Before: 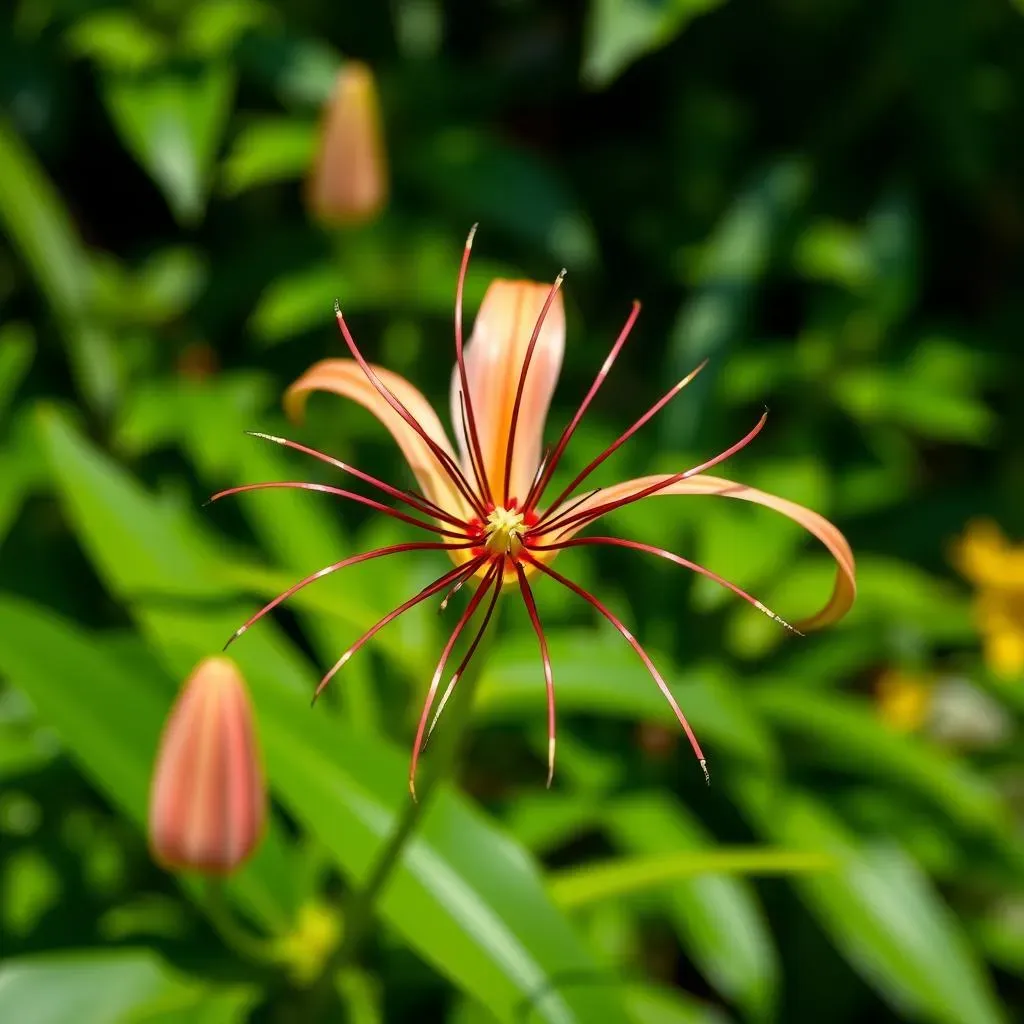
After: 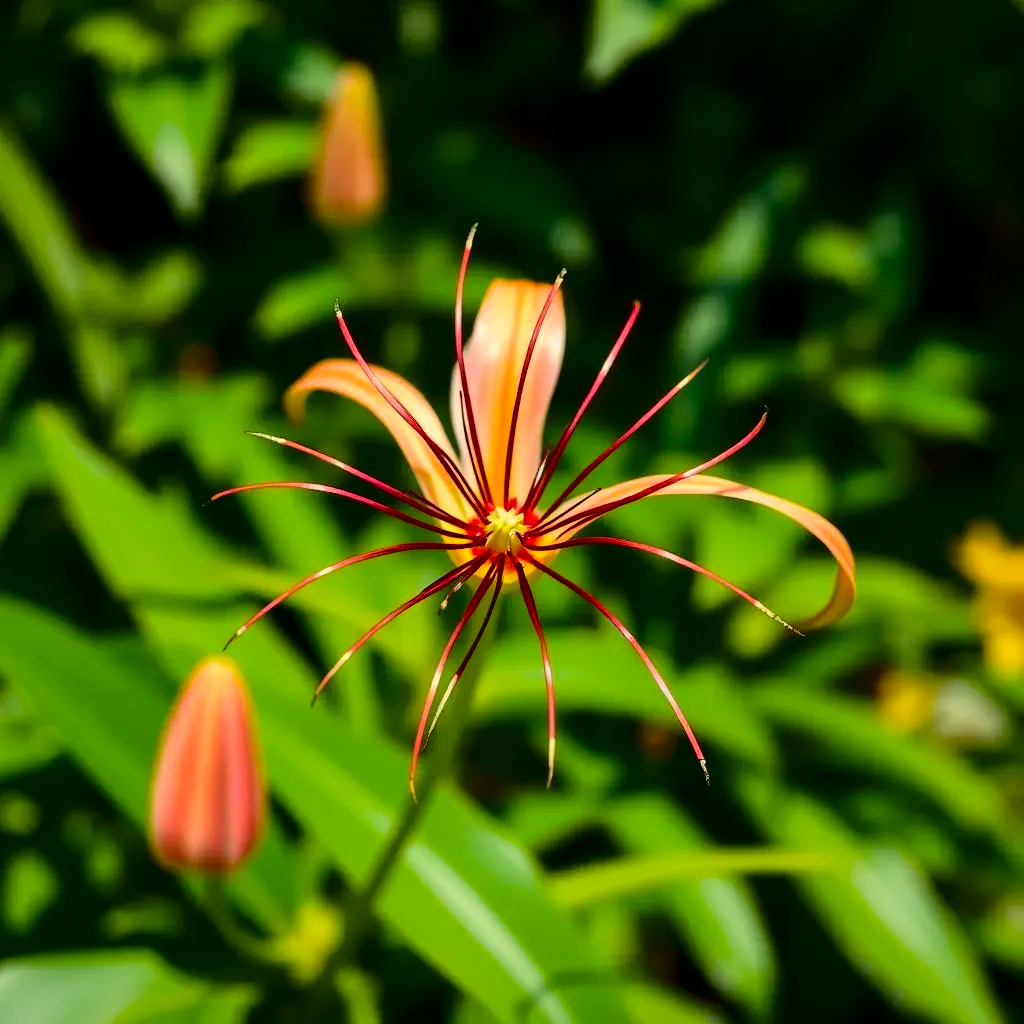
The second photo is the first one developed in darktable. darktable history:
color balance rgb: perceptual saturation grading › global saturation 25%, global vibrance 20%
tone equalizer: on, module defaults
tone curve: curves: ch0 [(0.003, 0) (0.066, 0.031) (0.16, 0.089) (0.269, 0.218) (0.395, 0.408) (0.517, 0.56) (0.684, 0.734) (0.791, 0.814) (1, 1)]; ch1 [(0, 0) (0.164, 0.115) (0.337, 0.332) (0.39, 0.398) (0.464, 0.461) (0.501, 0.5) (0.507, 0.5) (0.534, 0.532) (0.577, 0.59) (0.652, 0.681) (0.733, 0.764) (0.819, 0.823) (1, 1)]; ch2 [(0, 0) (0.337, 0.382) (0.464, 0.476) (0.501, 0.5) (0.527, 0.54) (0.551, 0.565) (0.628, 0.632) (0.689, 0.686) (1, 1)], color space Lab, independent channels, preserve colors none
